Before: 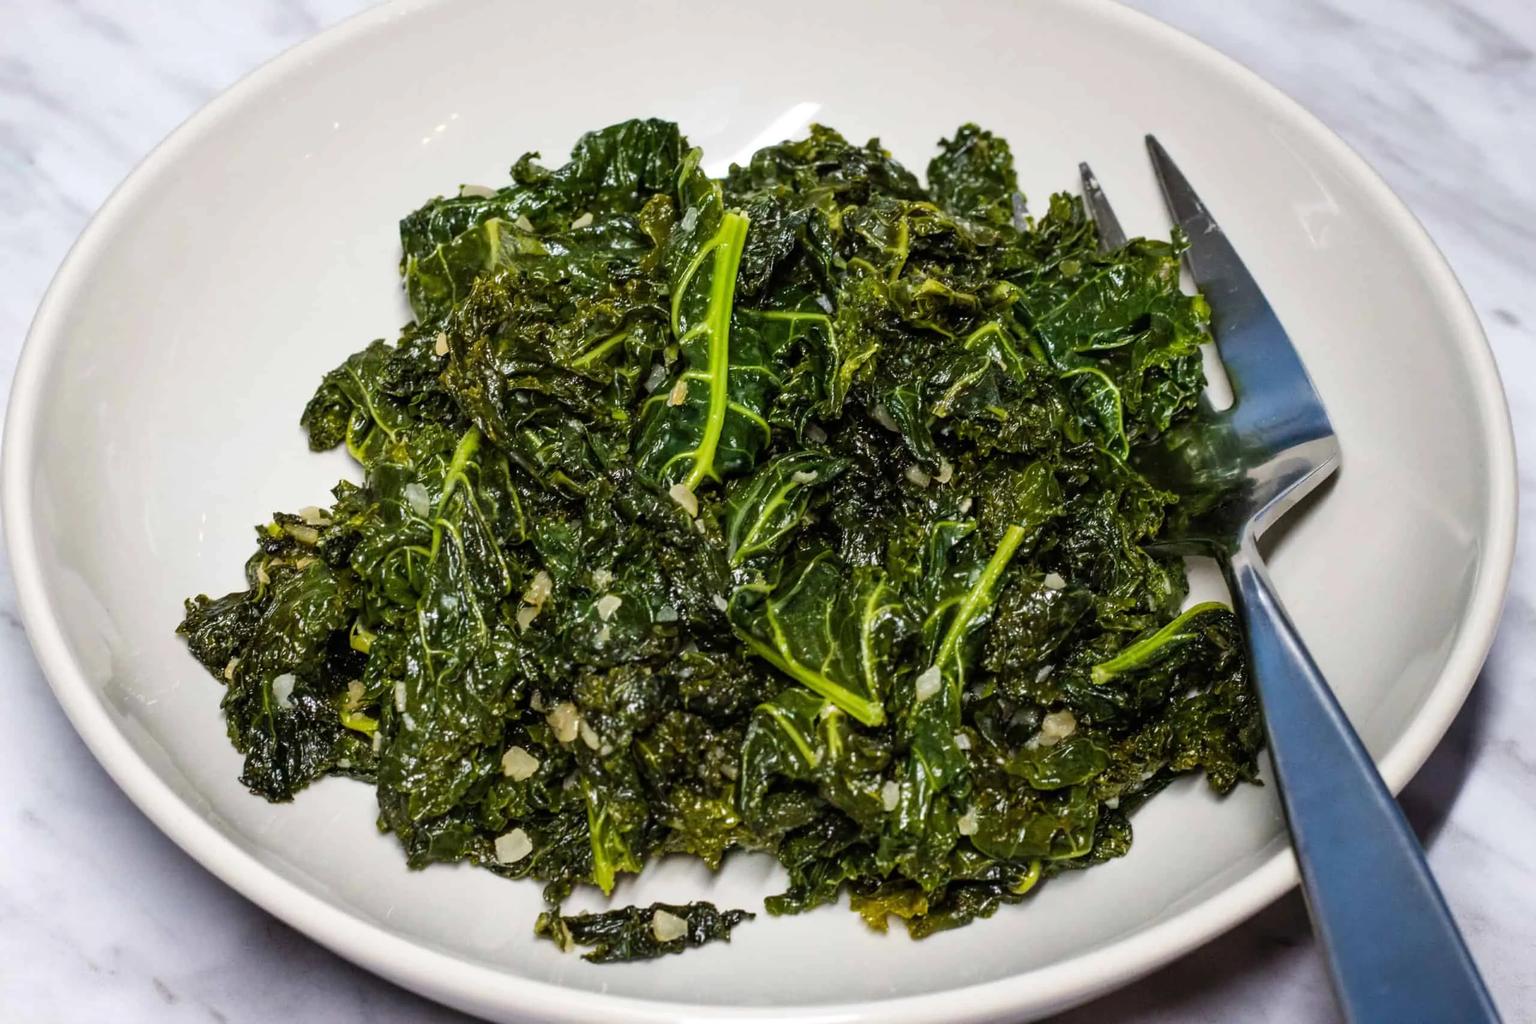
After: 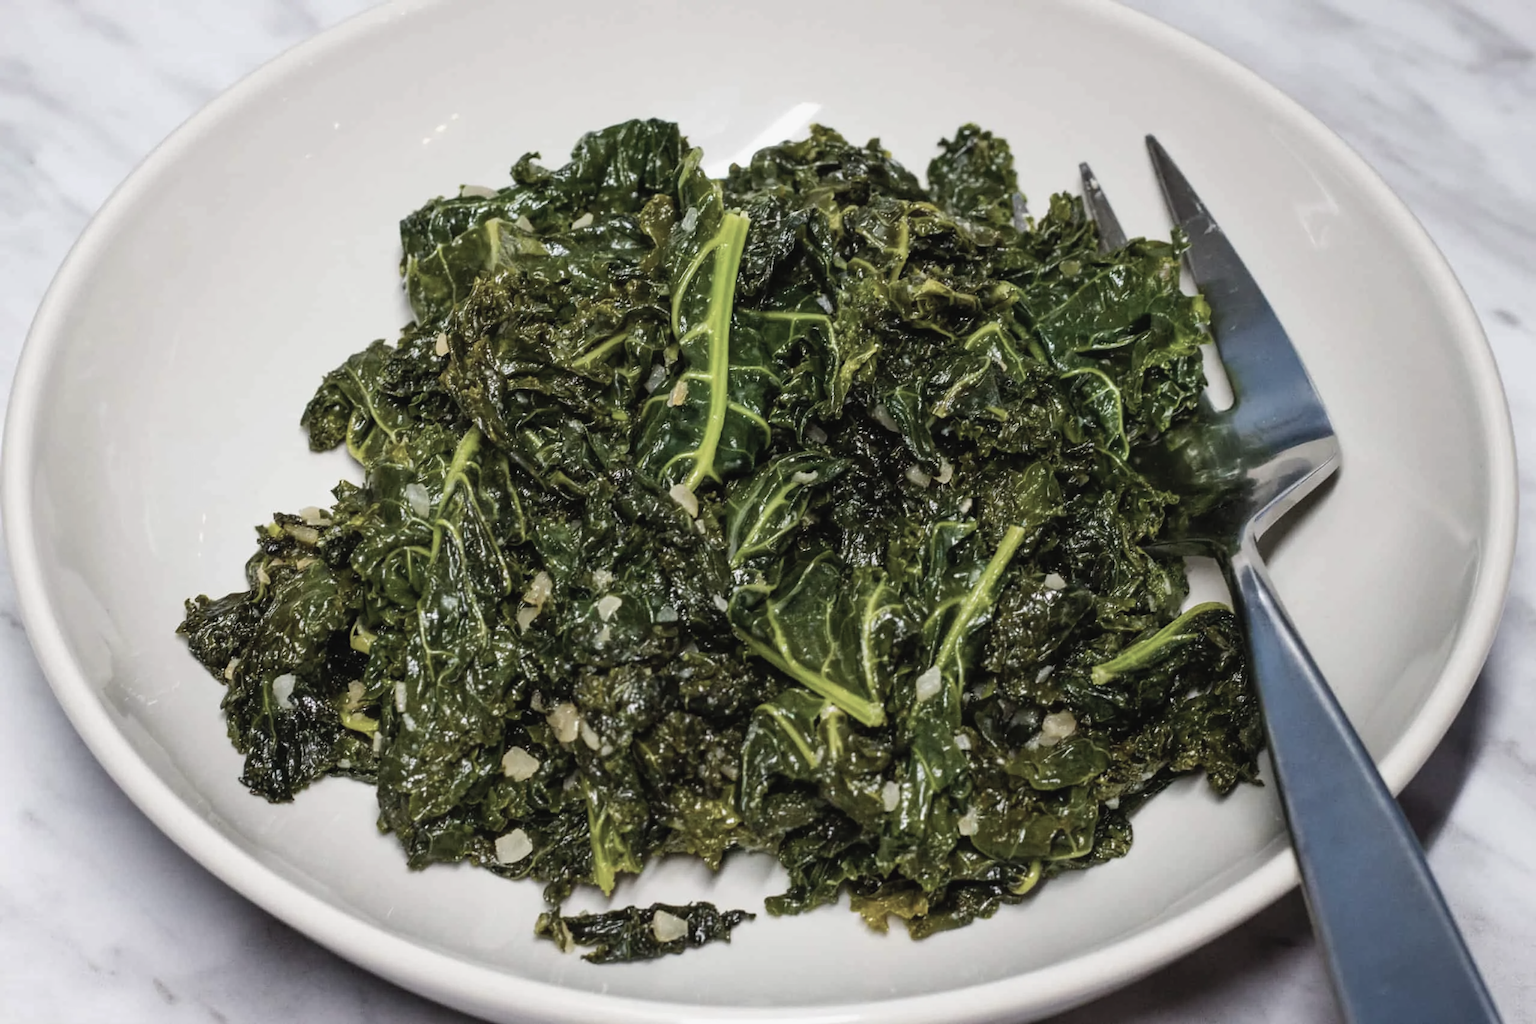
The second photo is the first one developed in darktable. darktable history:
contrast brightness saturation: contrast -0.057, saturation -0.401
exposure: compensate highlight preservation false
